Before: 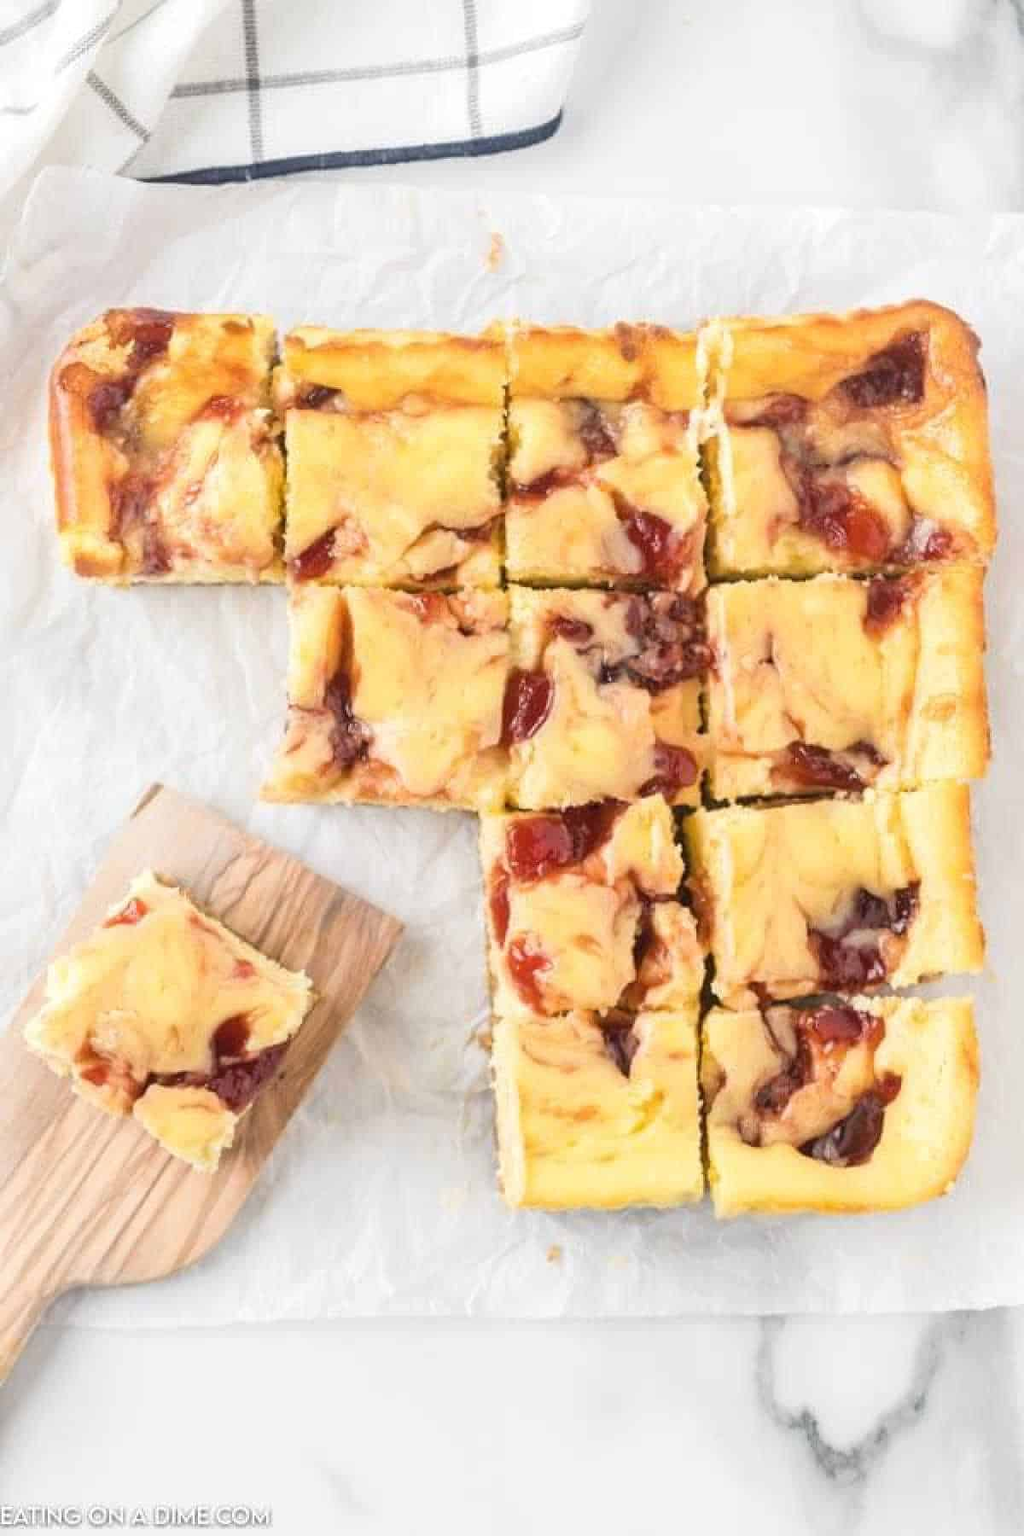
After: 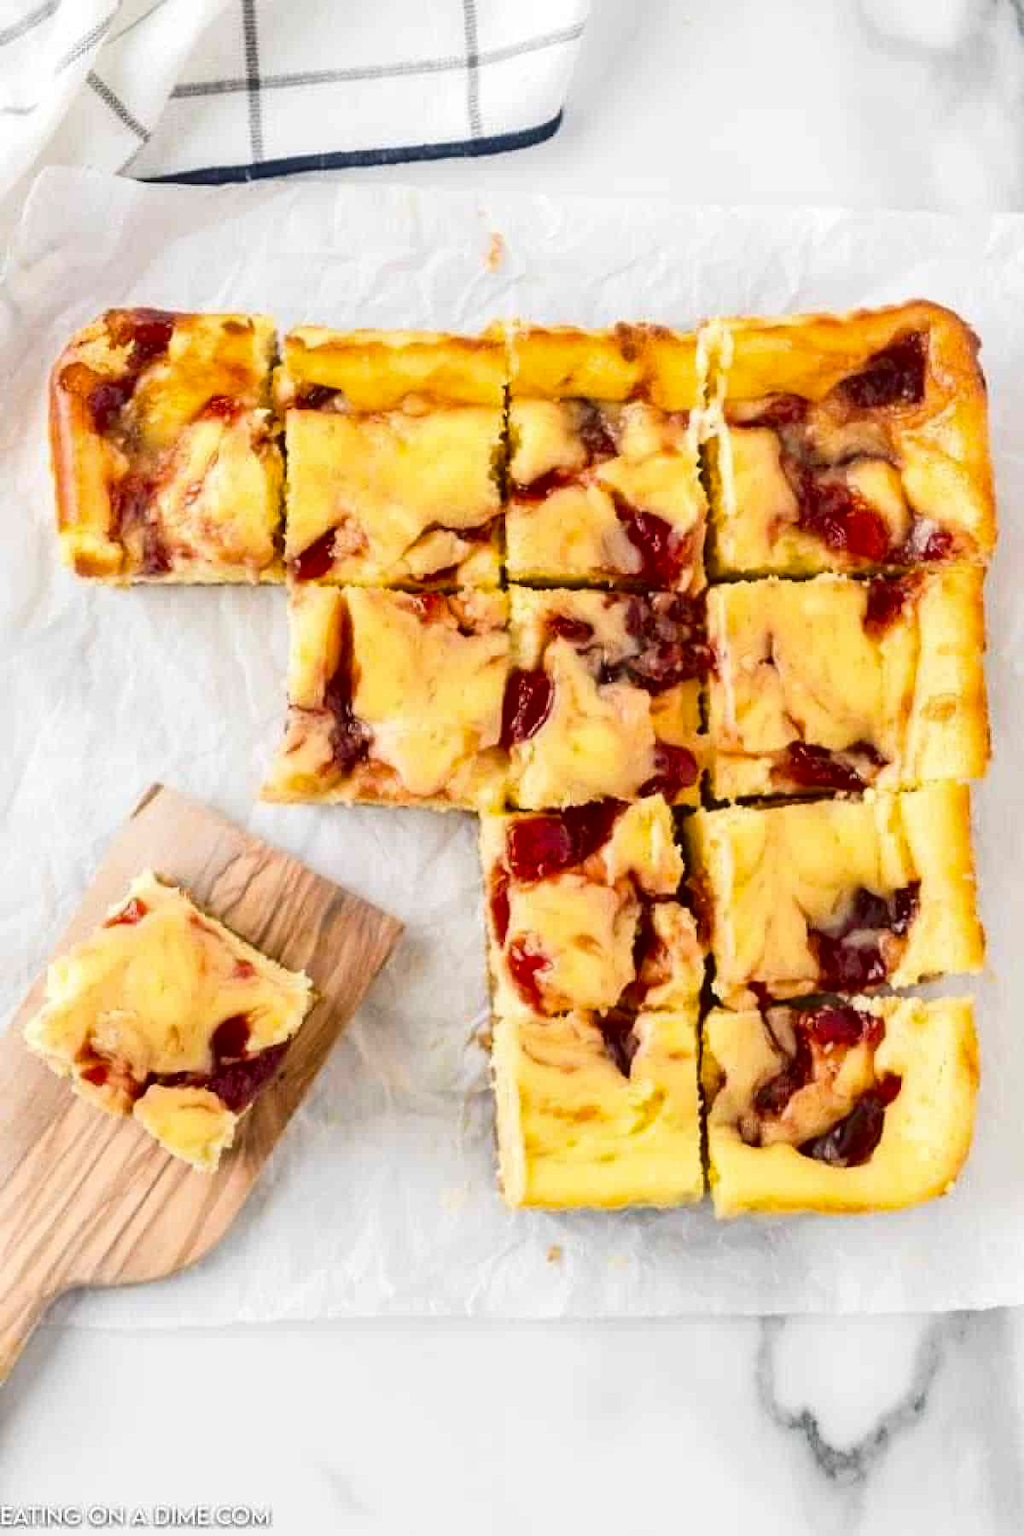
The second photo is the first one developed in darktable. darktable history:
color balance rgb: global offset › luminance -0.243%, perceptual saturation grading › global saturation 10.619%, global vibrance 12.477%
contrast brightness saturation: contrast 0.133, brightness -0.231, saturation 0.148
